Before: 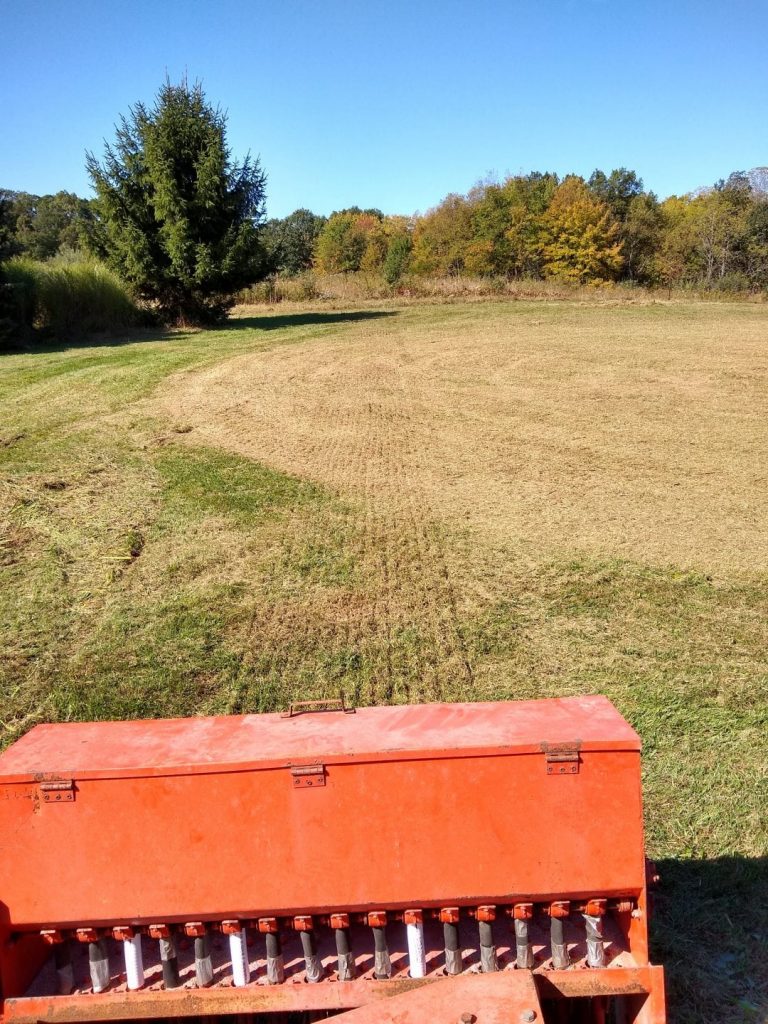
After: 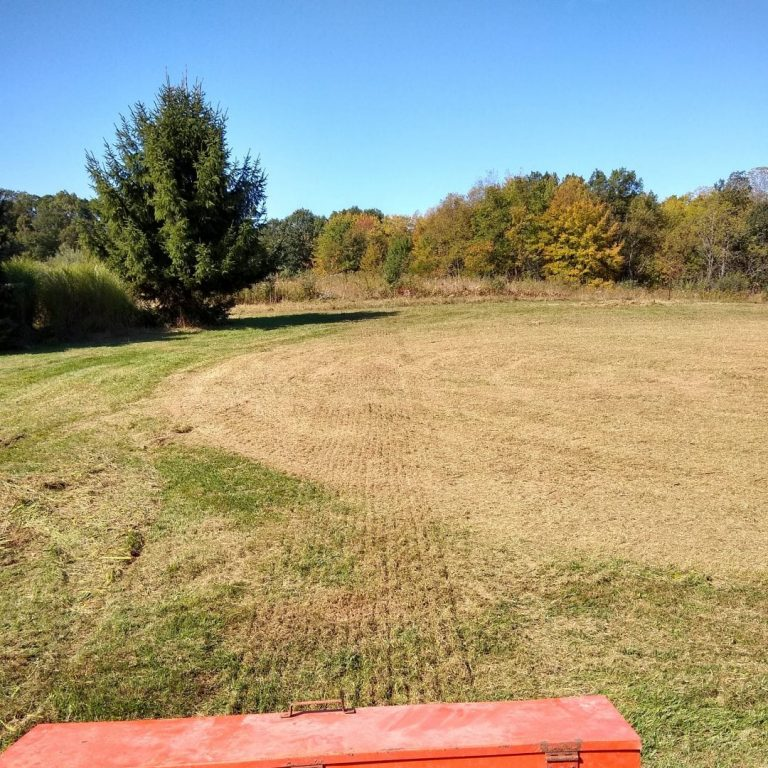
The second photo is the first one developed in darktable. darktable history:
crop: bottom 24.924%
